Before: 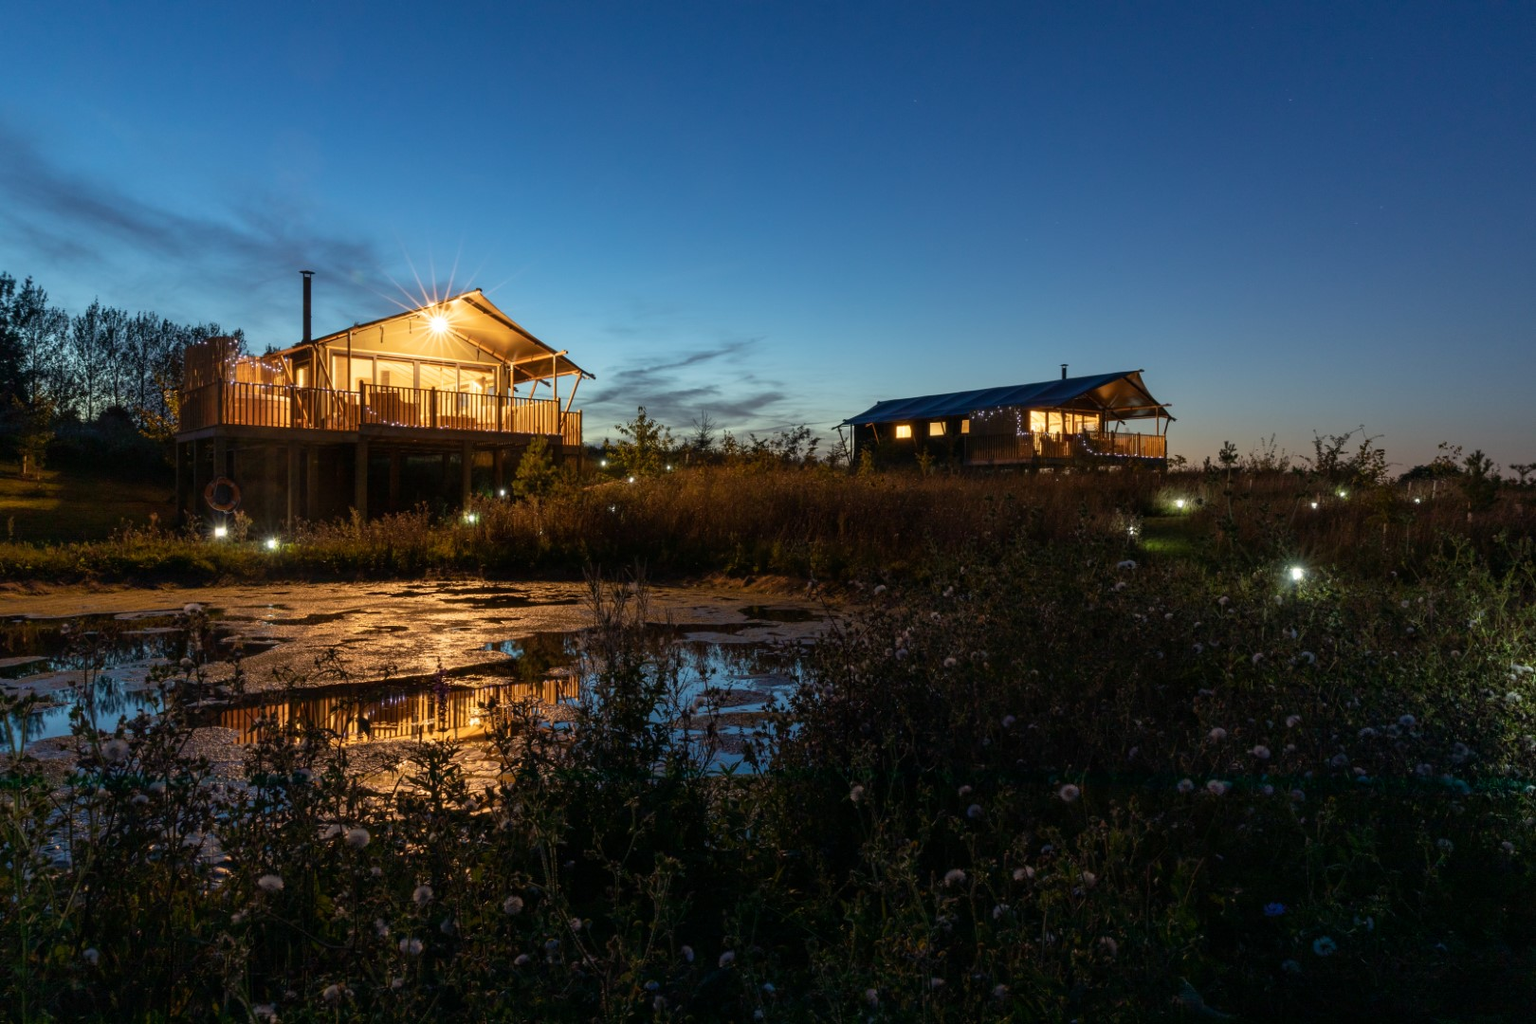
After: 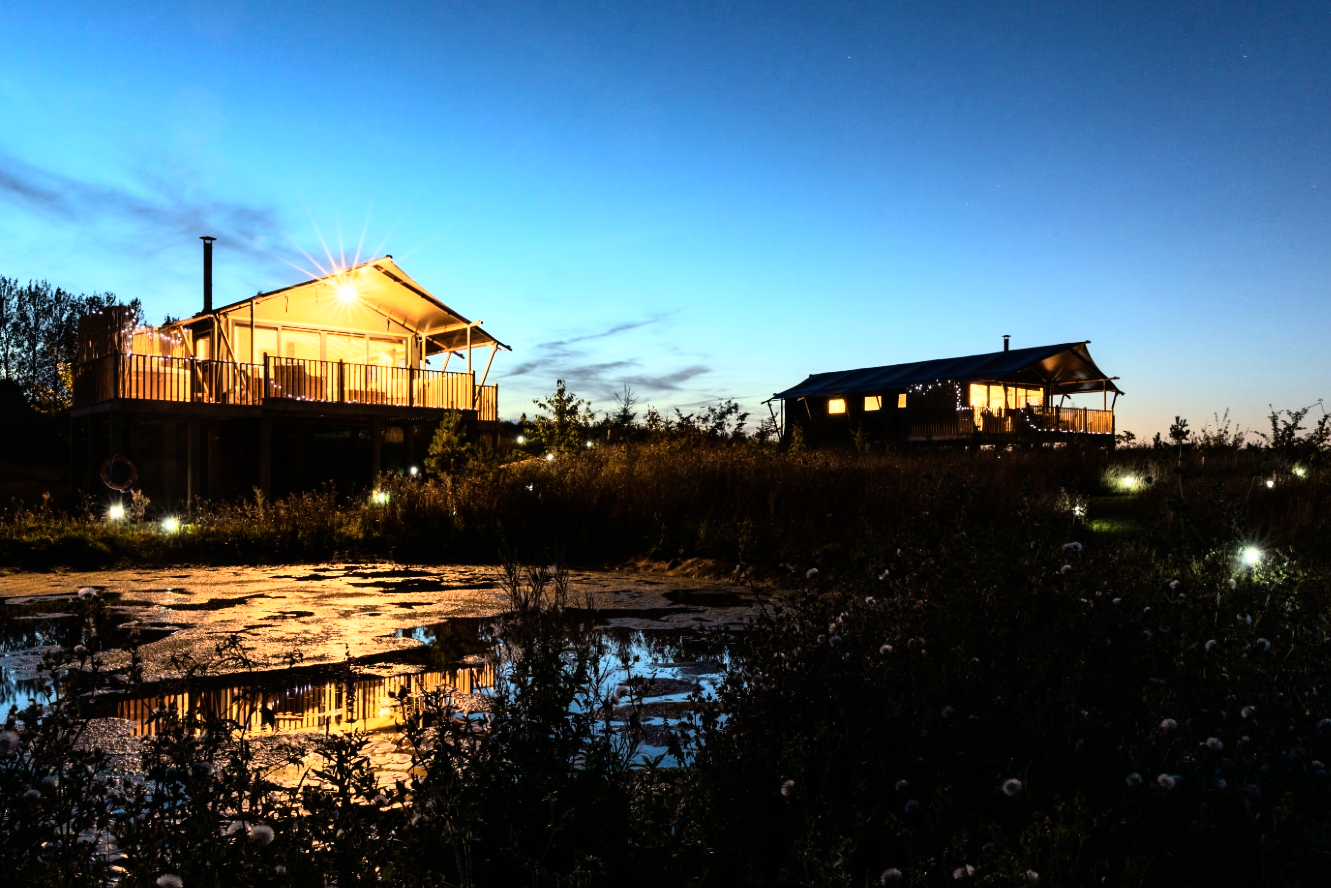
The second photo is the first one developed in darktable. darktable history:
crop and rotate: left 7.196%, top 4.574%, right 10.605%, bottom 13.178%
rgb curve: curves: ch0 [(0, 0) (0.21, 0.15) (0.24, 0.21) (0.5, 0.75) (0.75, 0.96) (0.89, 0.99) (1, 1)]; ch1 [(0, 0.02) (0.21, 0.13) (0.25, 0.2) (0.5, 0.67) (0.75, 0.9) (0.89, 0.97) (1, 1)]; ch2 [(0, 0.02) (0.21, 0.13) (0.25, 0.2) (0.5, 0.67) (0.75, 0.9) (0.89, 0.97) (1, 1)], compensate middle gray true
